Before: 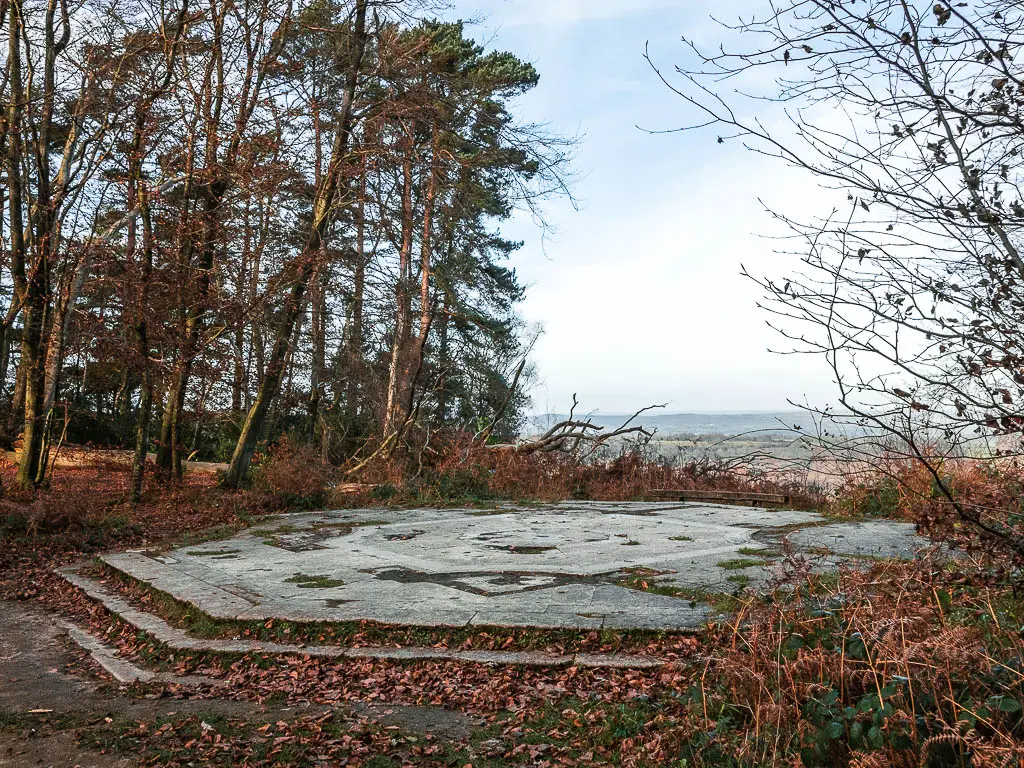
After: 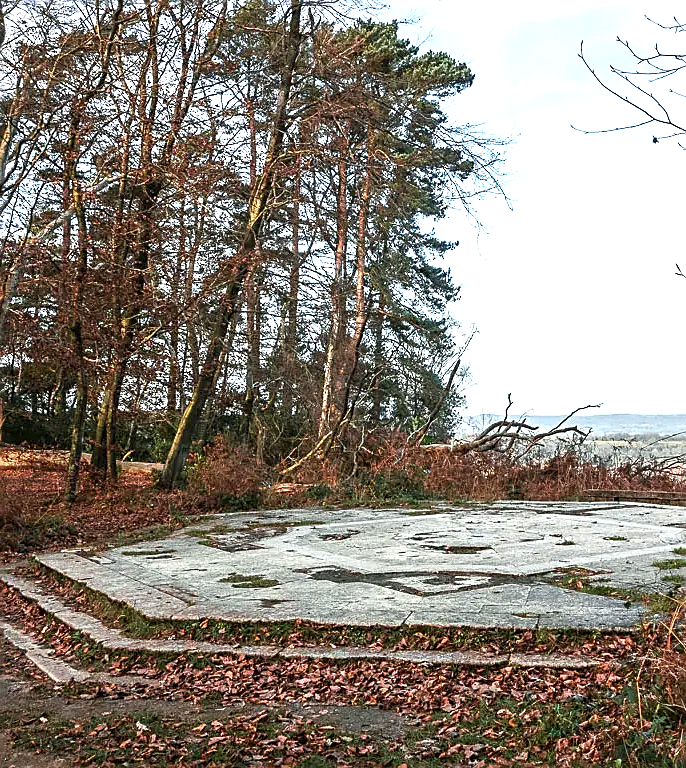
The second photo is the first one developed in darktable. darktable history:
exposure: exposure 0.647 EV, compensate exposure bias true, compensate highlight preservation false
crop and rotate: left 6.351%, right 26.65%
sharpen: on, module defaults
